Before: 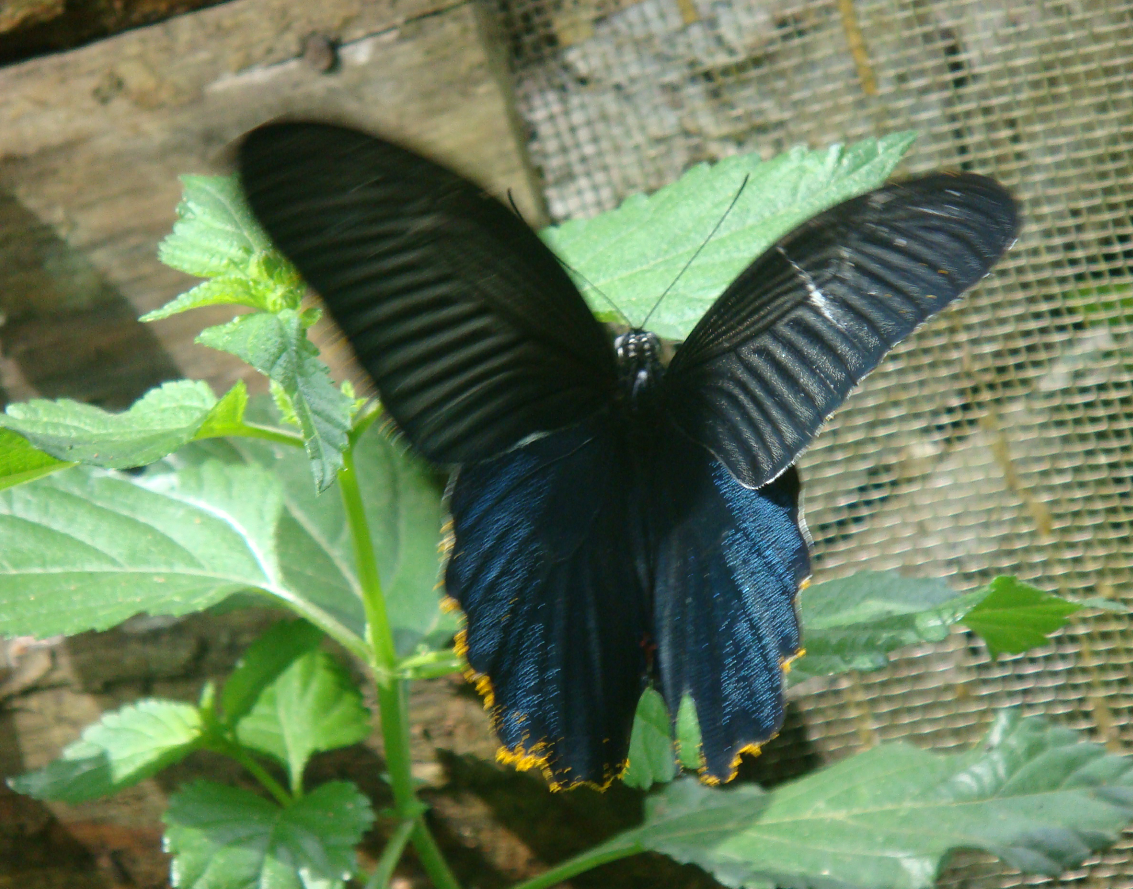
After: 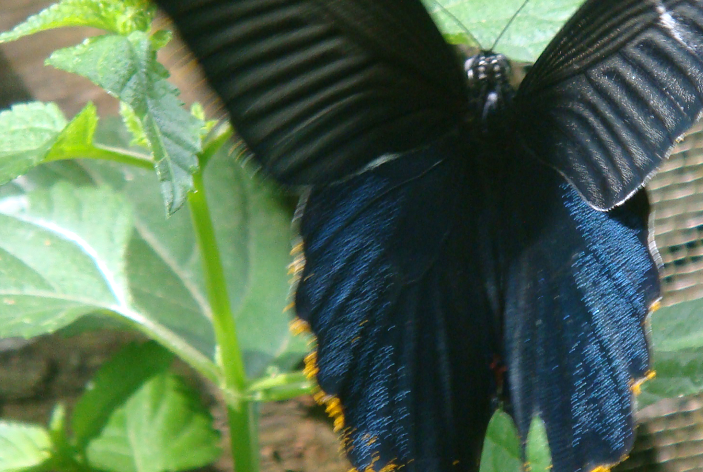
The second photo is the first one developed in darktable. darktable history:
white balance: red 1.05, blue 1.072
crop: left 13.312%, top 31.28%, right 24.627%, bottom 15.582%
